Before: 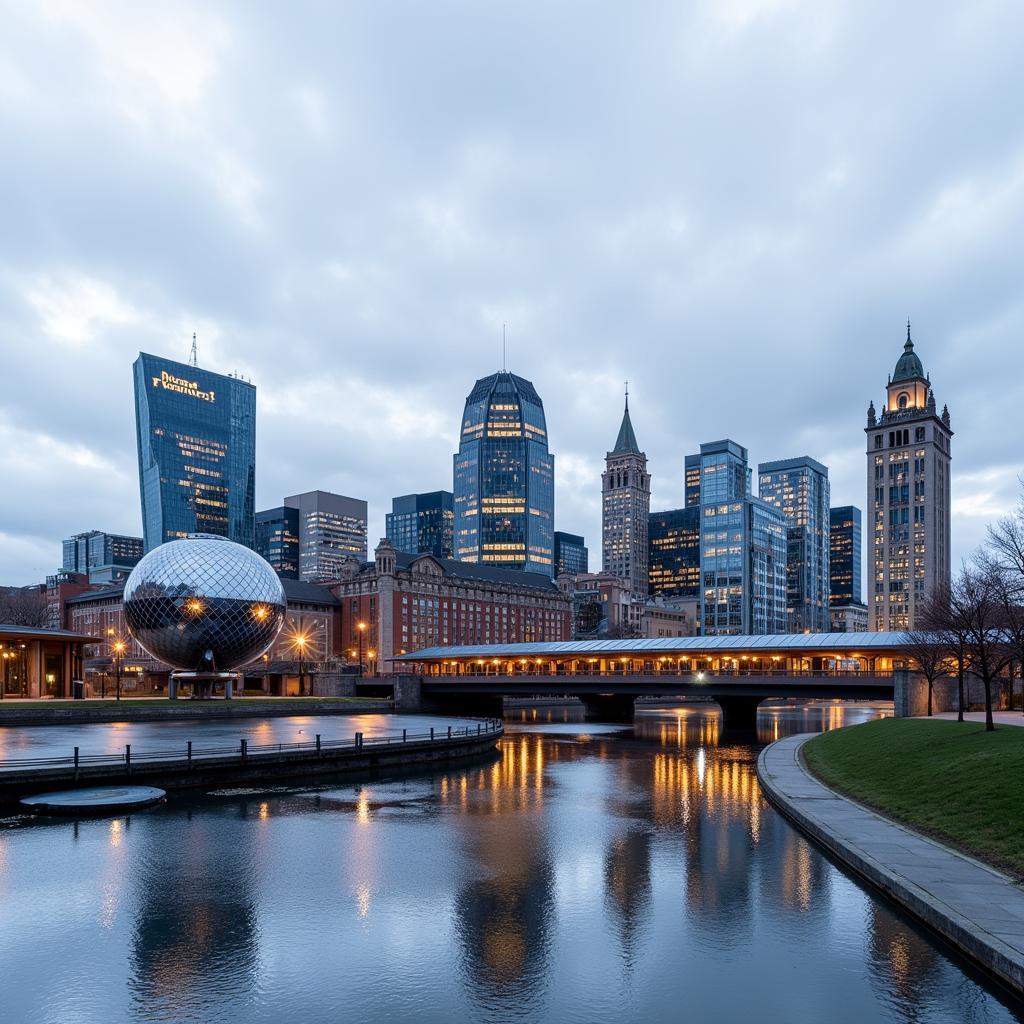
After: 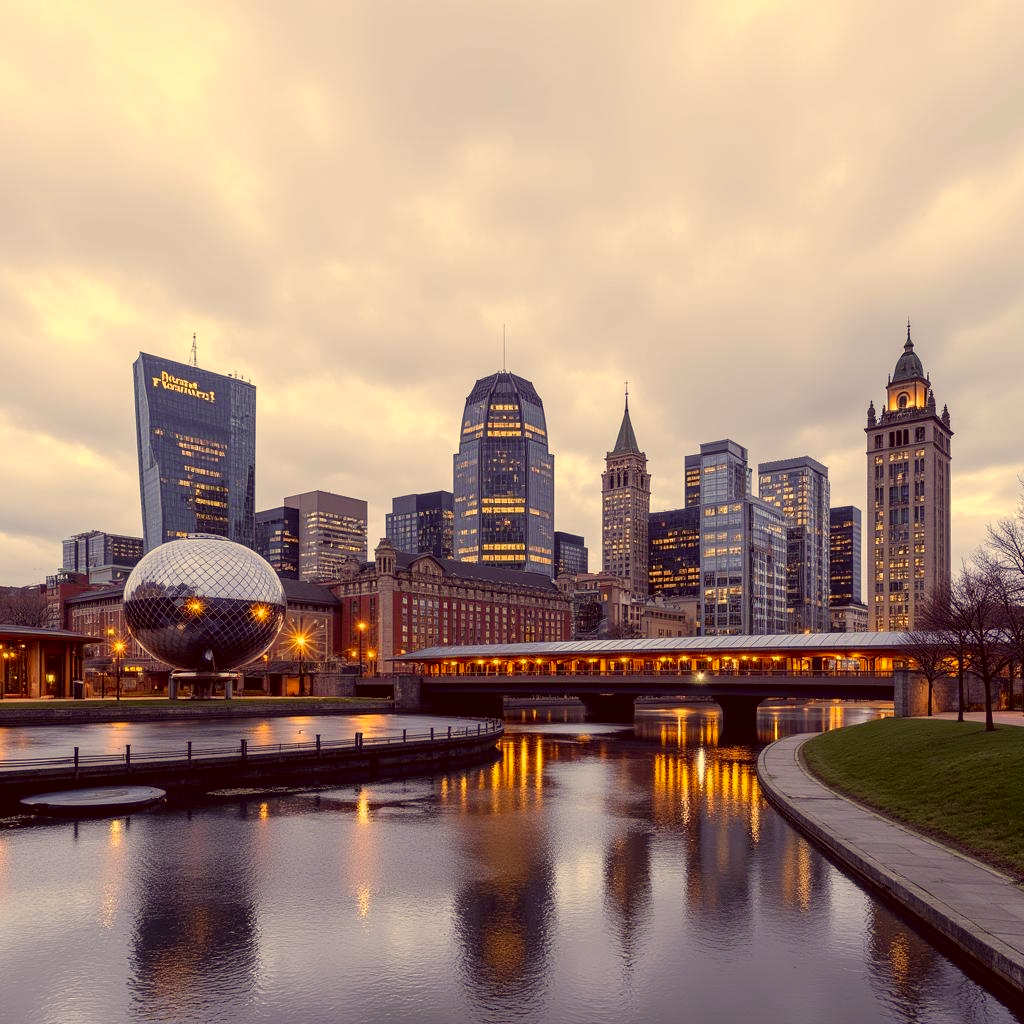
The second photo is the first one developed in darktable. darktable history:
color correction: highlights a* 9.63, highlights b* 38.58, shadows a* 14.57, shadows b* 3.11
